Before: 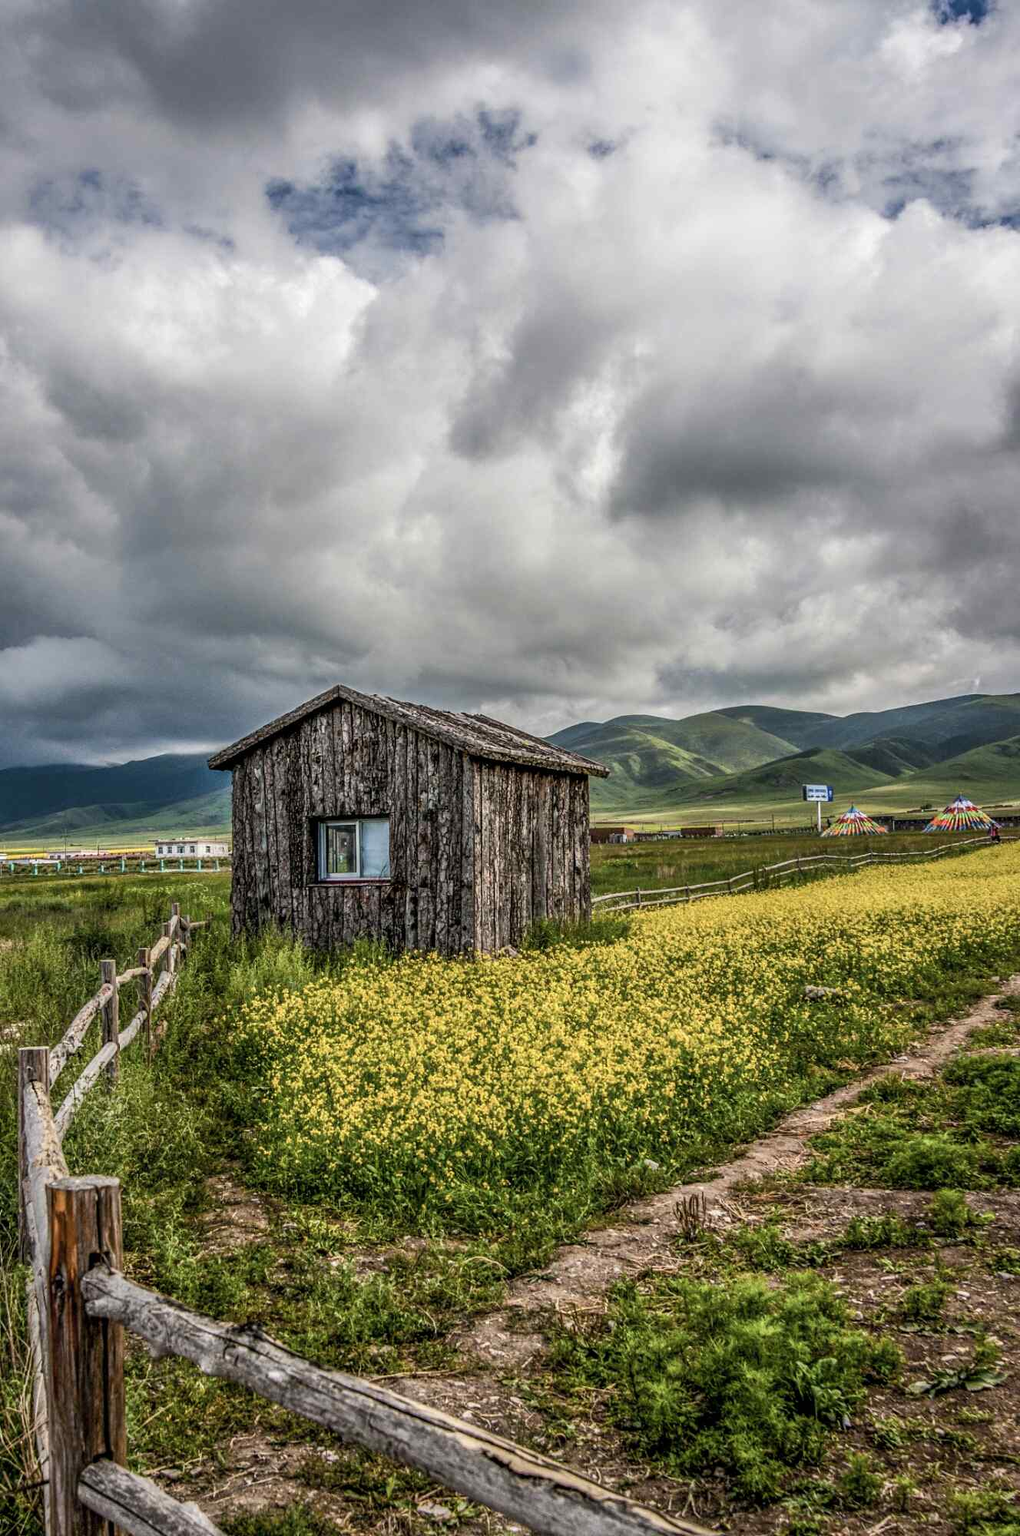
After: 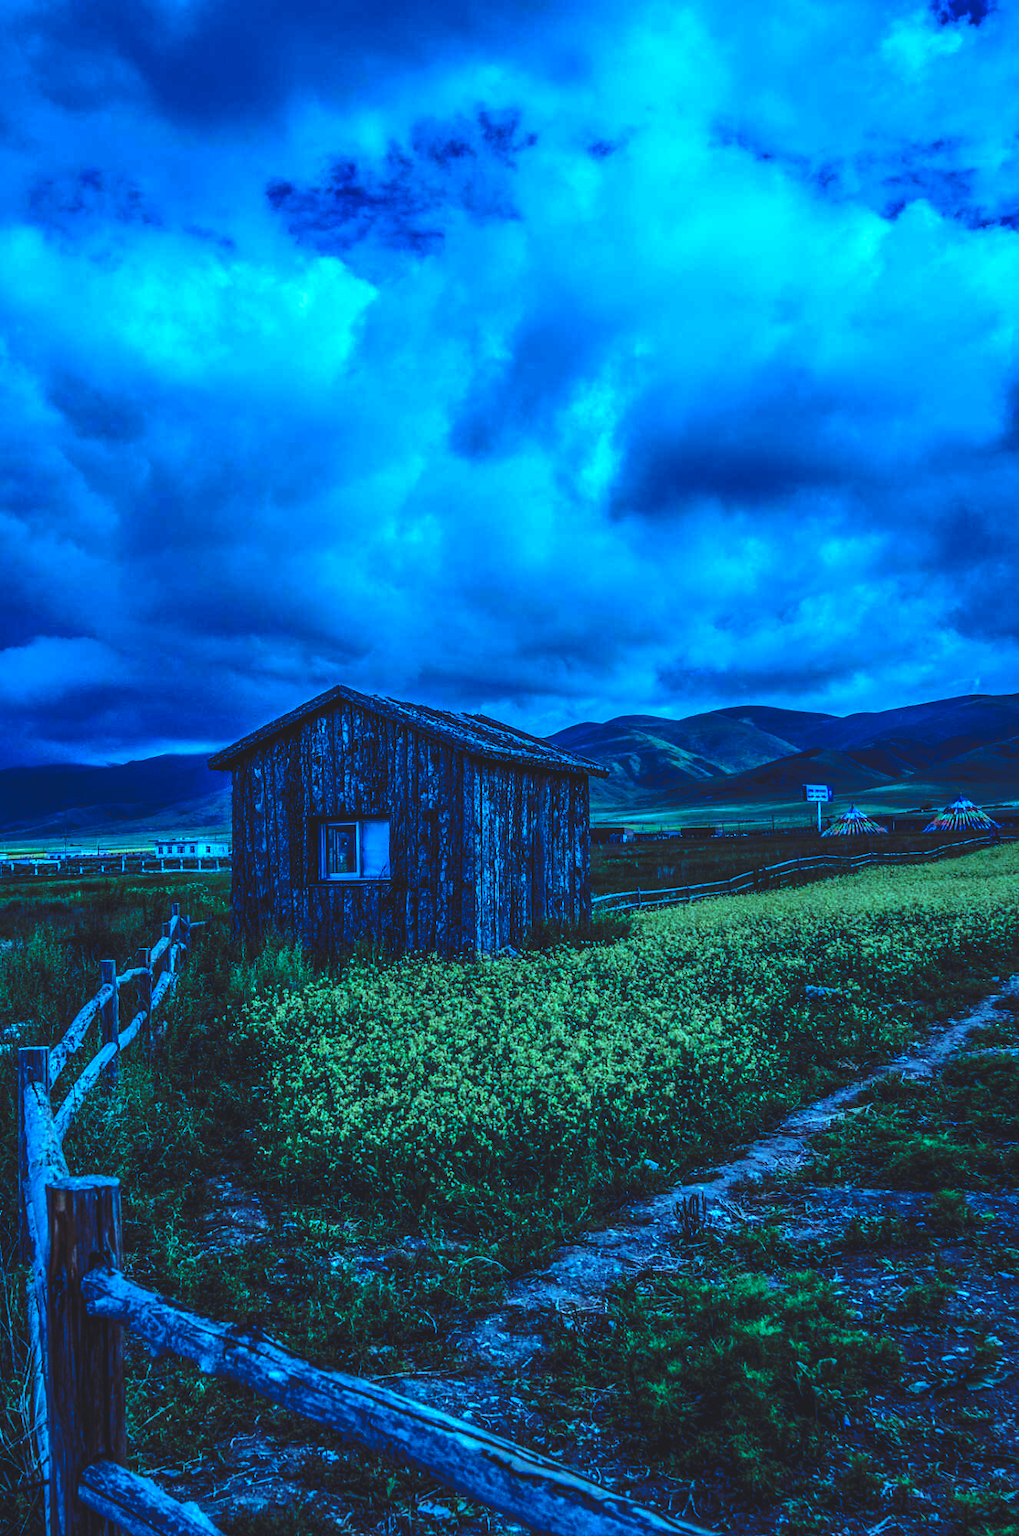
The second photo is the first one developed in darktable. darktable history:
tone curve: curves: ch0 [(0, 0) (0.003, 0.002) (0.011, 0.007) (0.025, 0.015) (0.044, 0.026) (0.069, 0.041) (0.1, 0.059) (0.136, 0.08) (0.177, 0.105) (0.224, 0.132) (0.277, 0.163) (0.335, 0.198) (0.399, 0.253) (0.468, 0.341) (0.543, 0.435) (0.623, 0.532) (0.709, 0.635) (0.801, 0.745) (0.898, 0.873) (1, 1)], preserve colors none
rgb curve: curves: ch0 [(0, 0.186) (0.314, 0.284) (0.576, 0.466) (0.805, 0.691) (0.936, 0.886)]; ch1 [(0, 0.186) (0.314, 0.284) (0.581, 0.534) (0.771, 0.746) (0.936, 0.958)]; ch2 [(0, 0.216) (0.275, 0.39) (1, 1)], mode RGB, independent channels, compensate middle gray true, preserve colors none
white balance: red 0.766, blue 1.537
